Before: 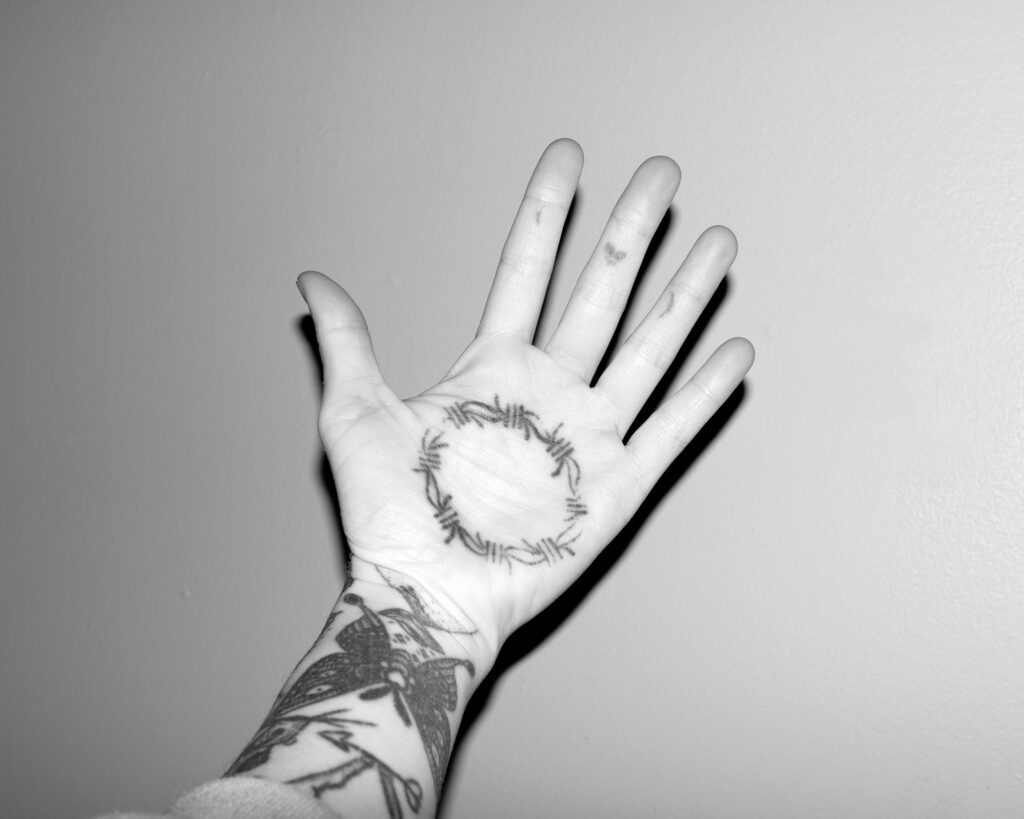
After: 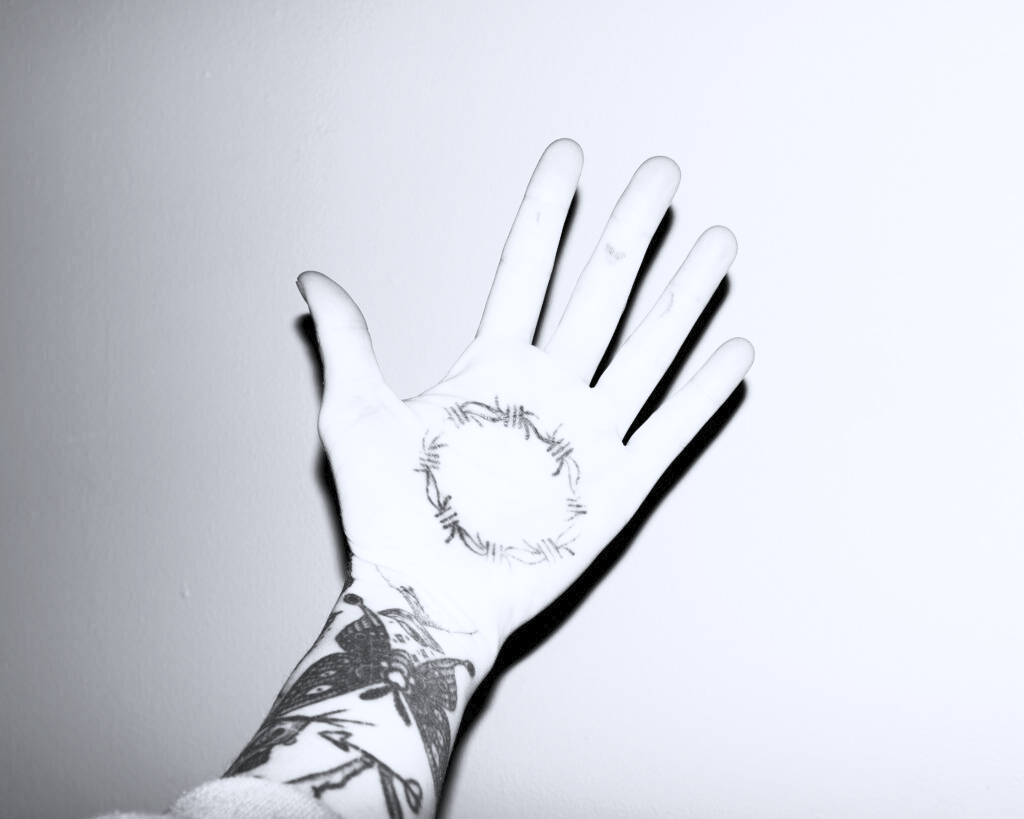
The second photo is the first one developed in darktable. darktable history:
color correction: highlights a* -0.142, highlights b* -5.66, shadows a* -0.128, shadows b* -0.113
tone equalizer: -8 EV 0.224 EV, -7 EV 0.398 EV, -6 EV 0.377 EV, -5 EV 0.283 EV, -3 EV -0.244 EV, -2 EV -0.396 EV, -1 EV -0.428 EV, +0 EV -0.255 EV
contrast brightness saturation: contrast 0.528, brightness 0.485, saturation -0.982
